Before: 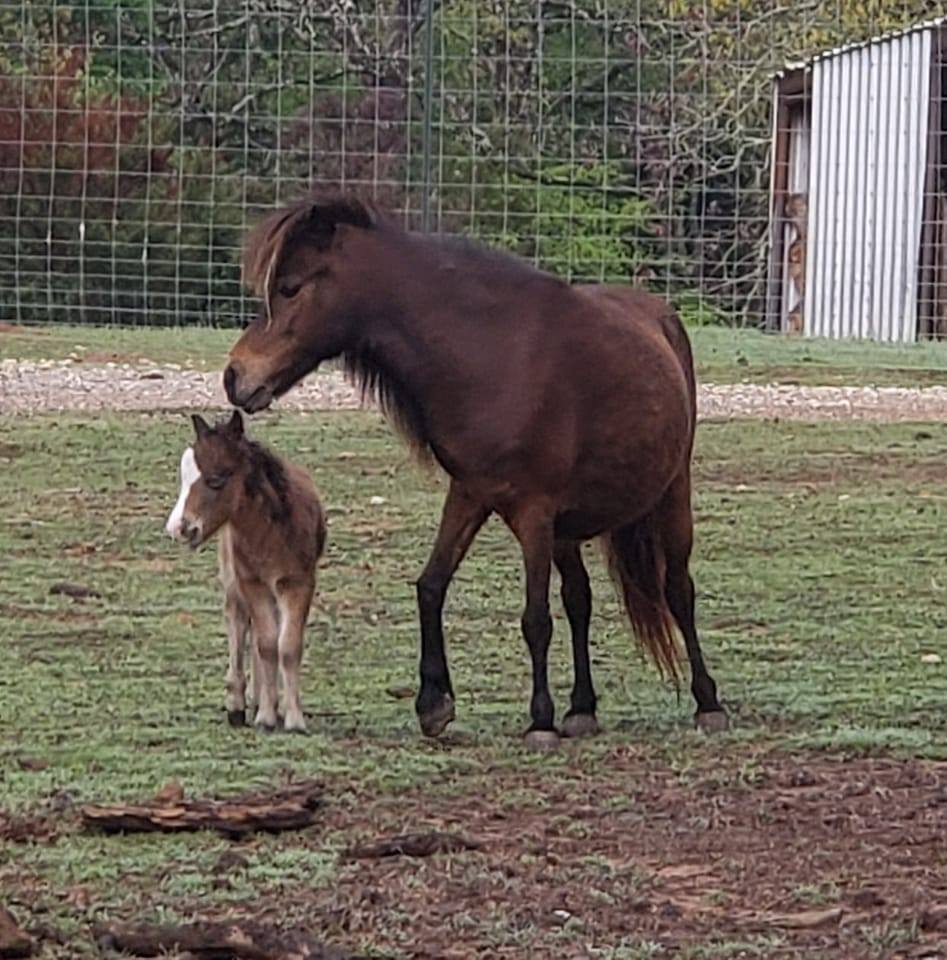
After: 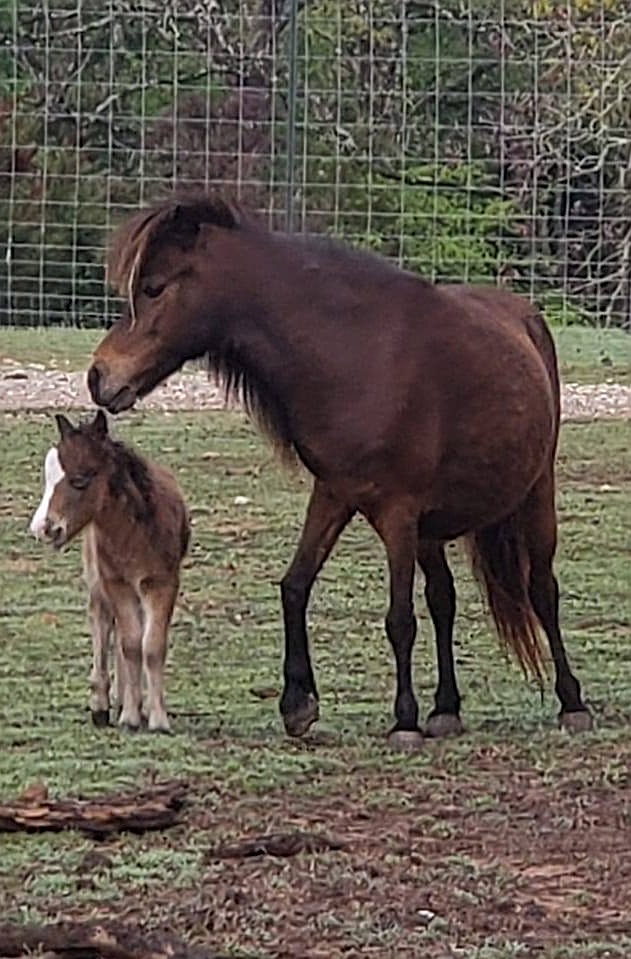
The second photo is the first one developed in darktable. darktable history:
sharpen: on, module defaults
crop and rotate: left 14.385%, right 18.948%
